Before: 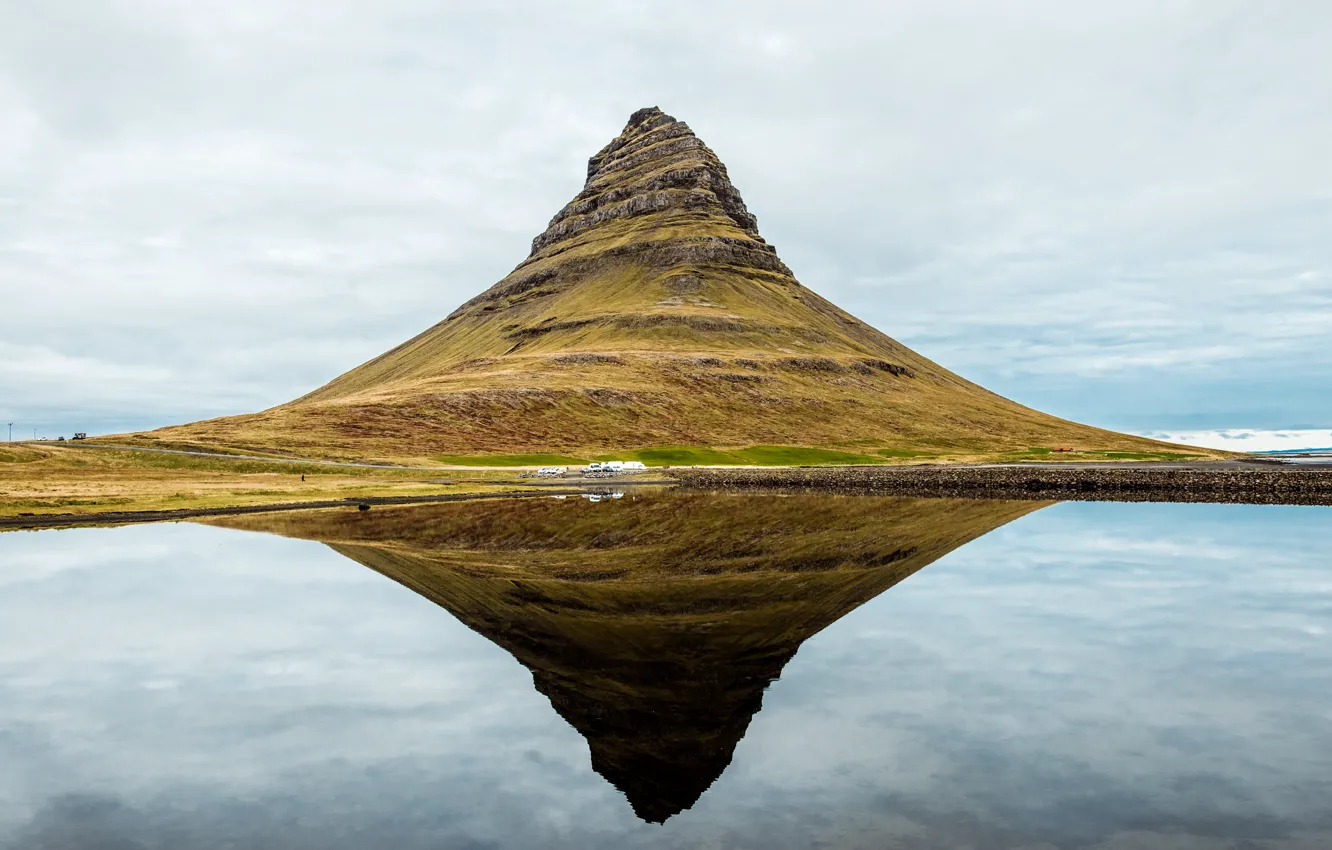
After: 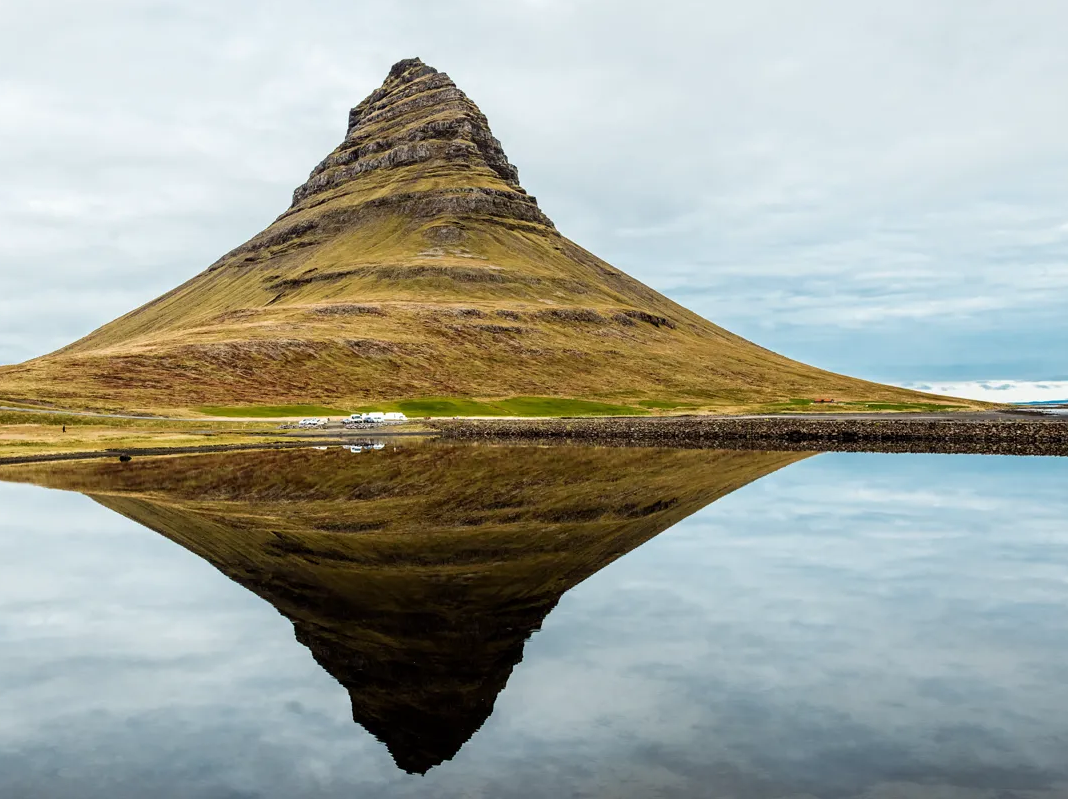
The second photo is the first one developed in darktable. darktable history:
crop and rotate: left 18.005%, top 5.95%, right 1.748%
